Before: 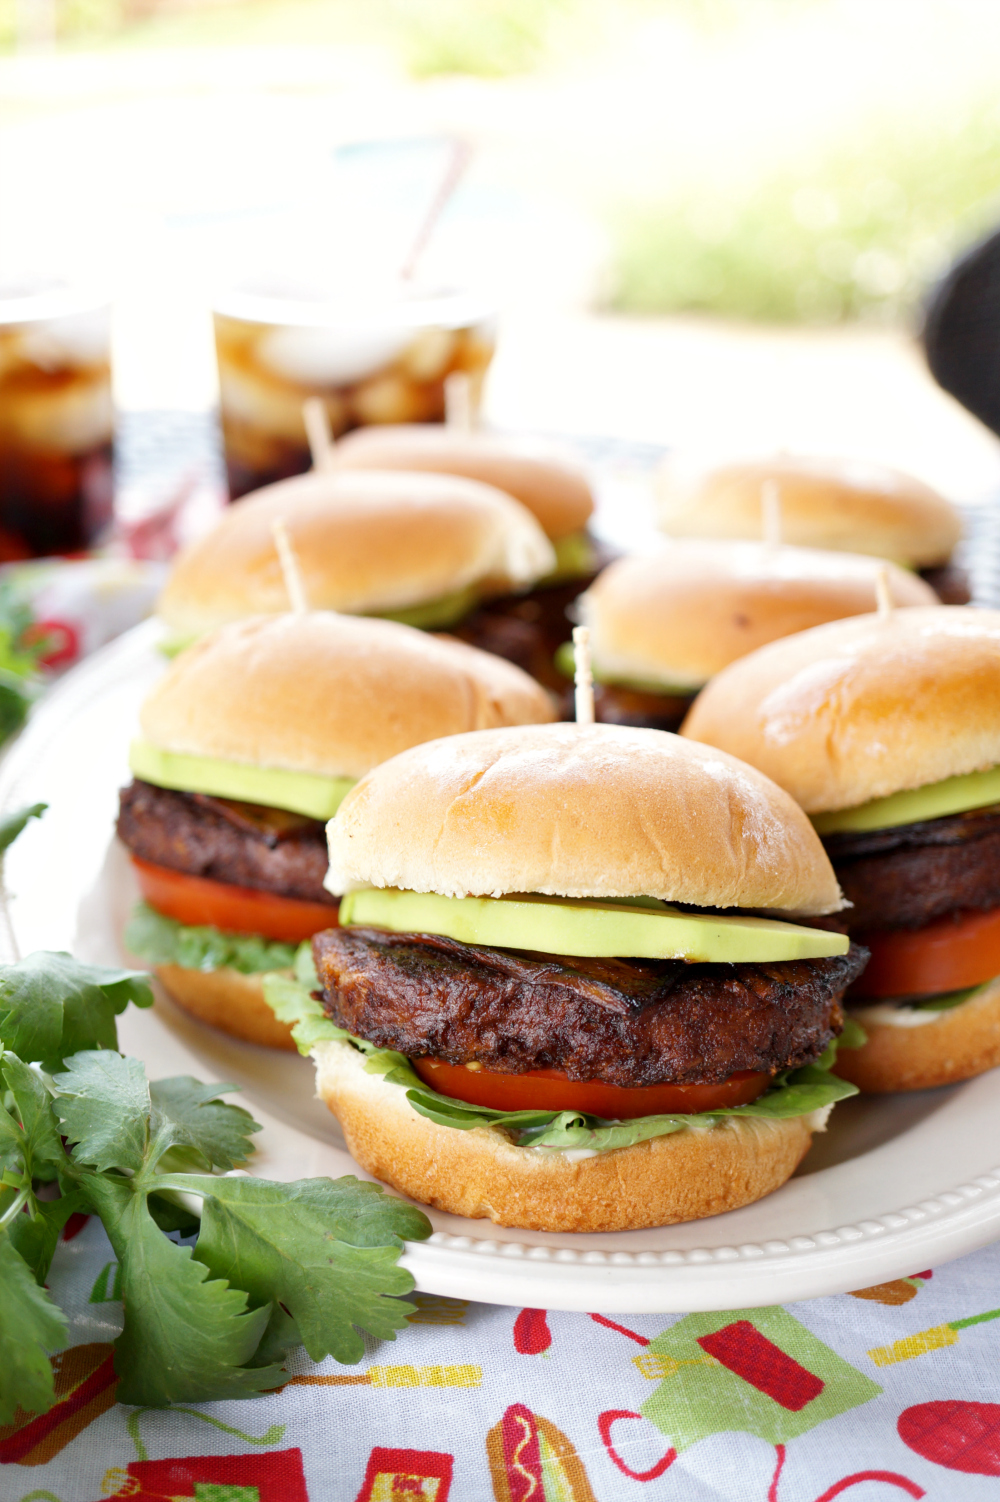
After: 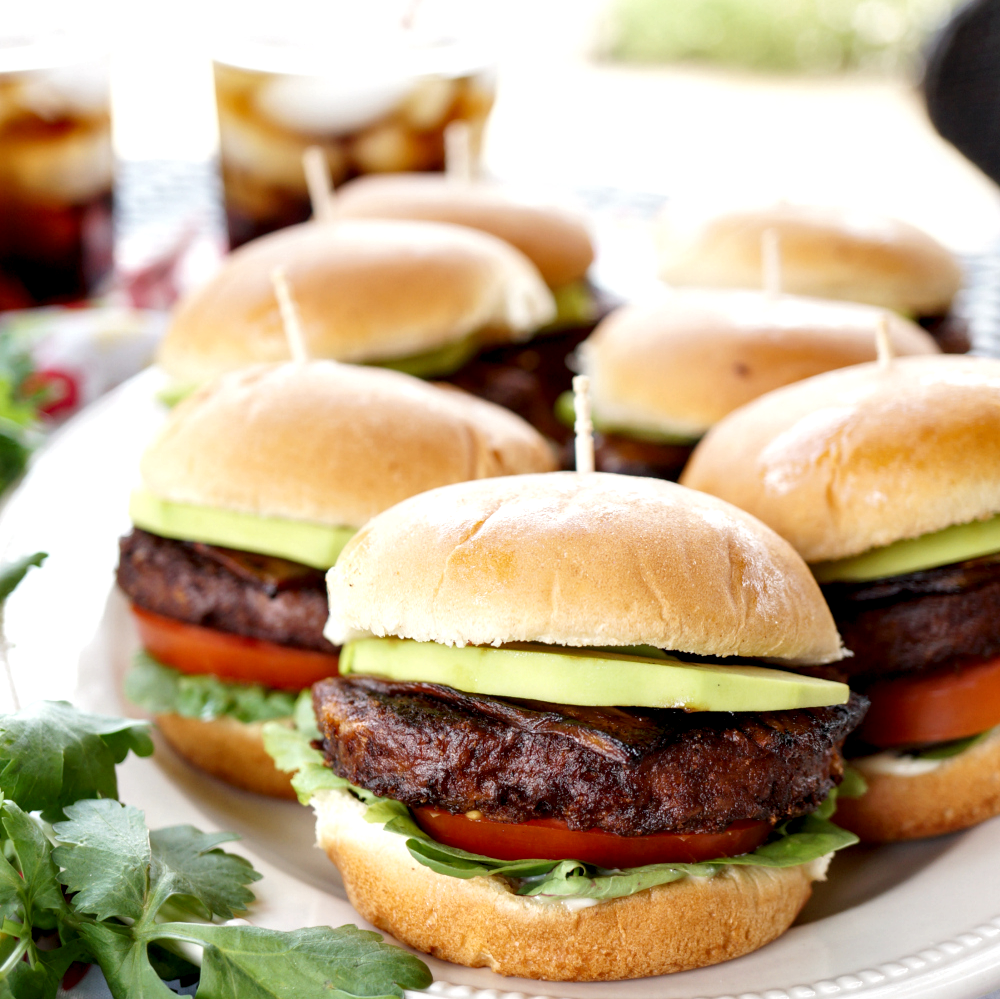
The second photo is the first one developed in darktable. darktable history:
crop: top 16.727%, bottom 16.727%
local contrast: detail 135%, midtone range 0.75
